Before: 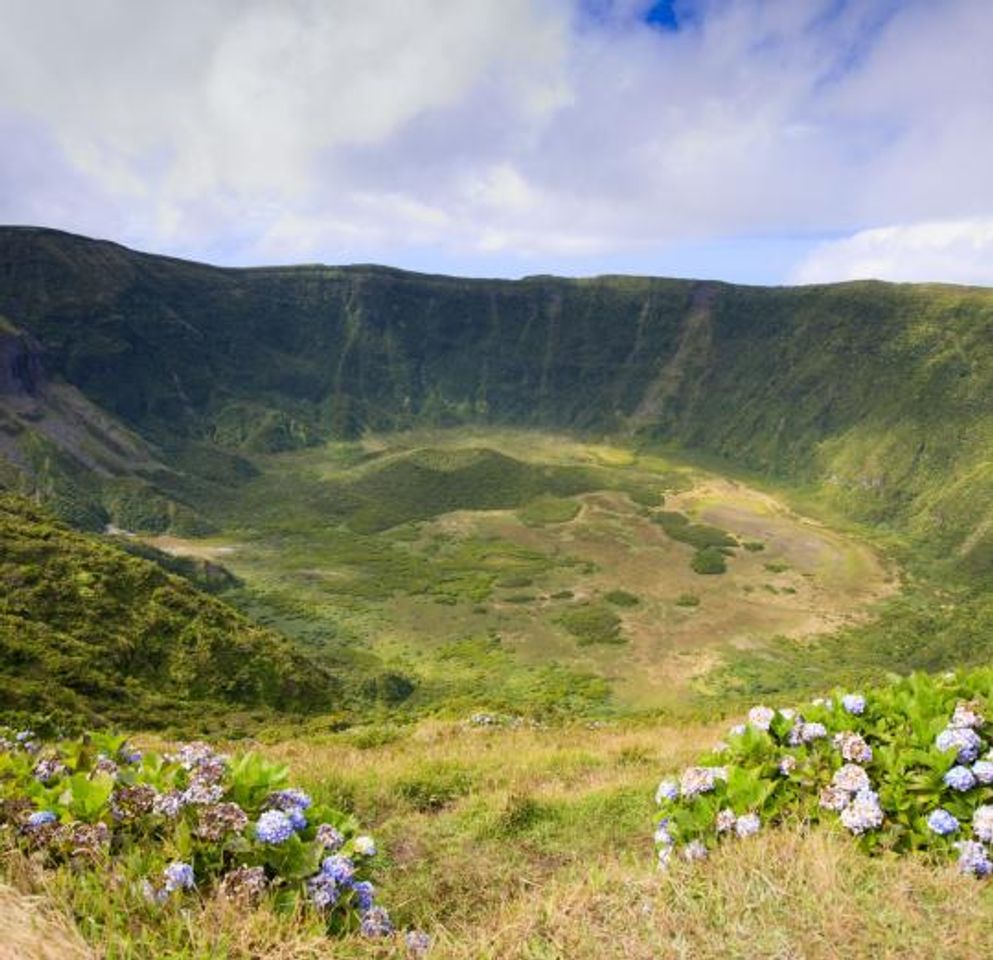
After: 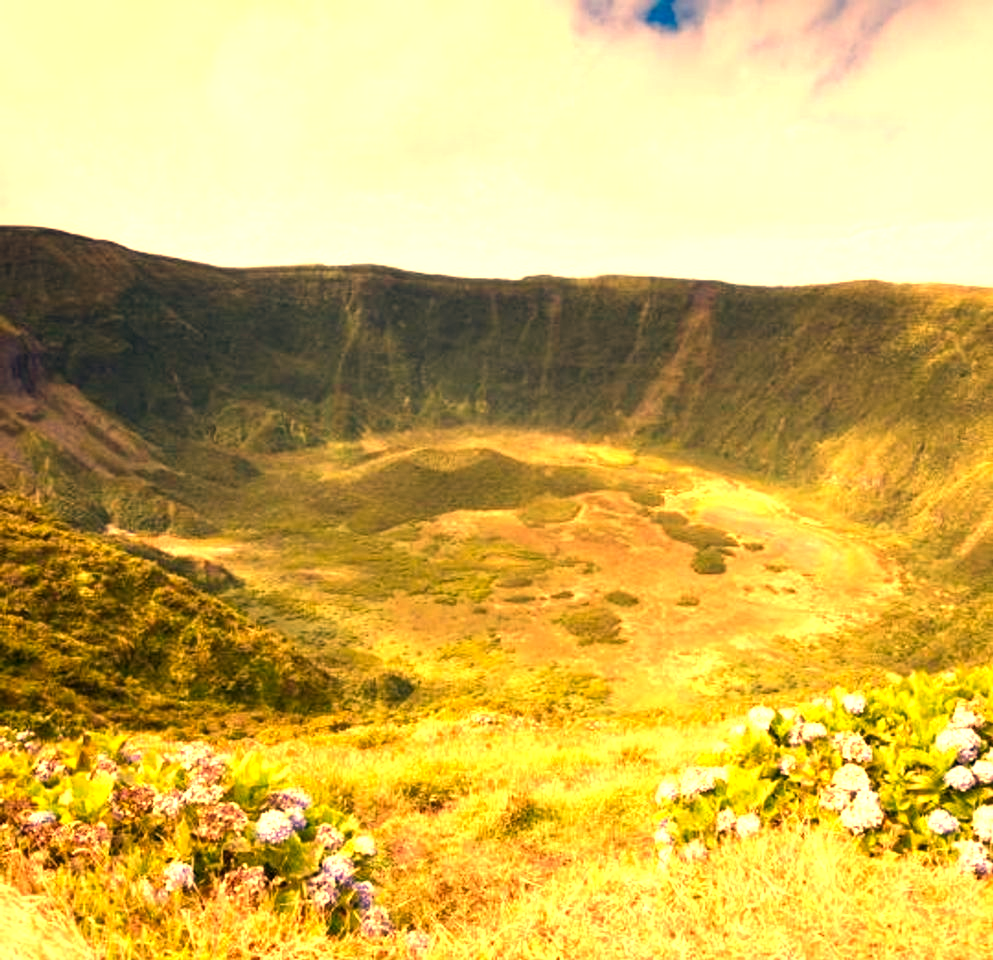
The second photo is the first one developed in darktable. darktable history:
white balance: red 1.467, blue 0.684
contrast brightness saturation: brightness -0.09
exposure: exposure 0.921 EV, compensate highlight preservation false
color correction: highlights a* -4.28, highlights b* 6.53
